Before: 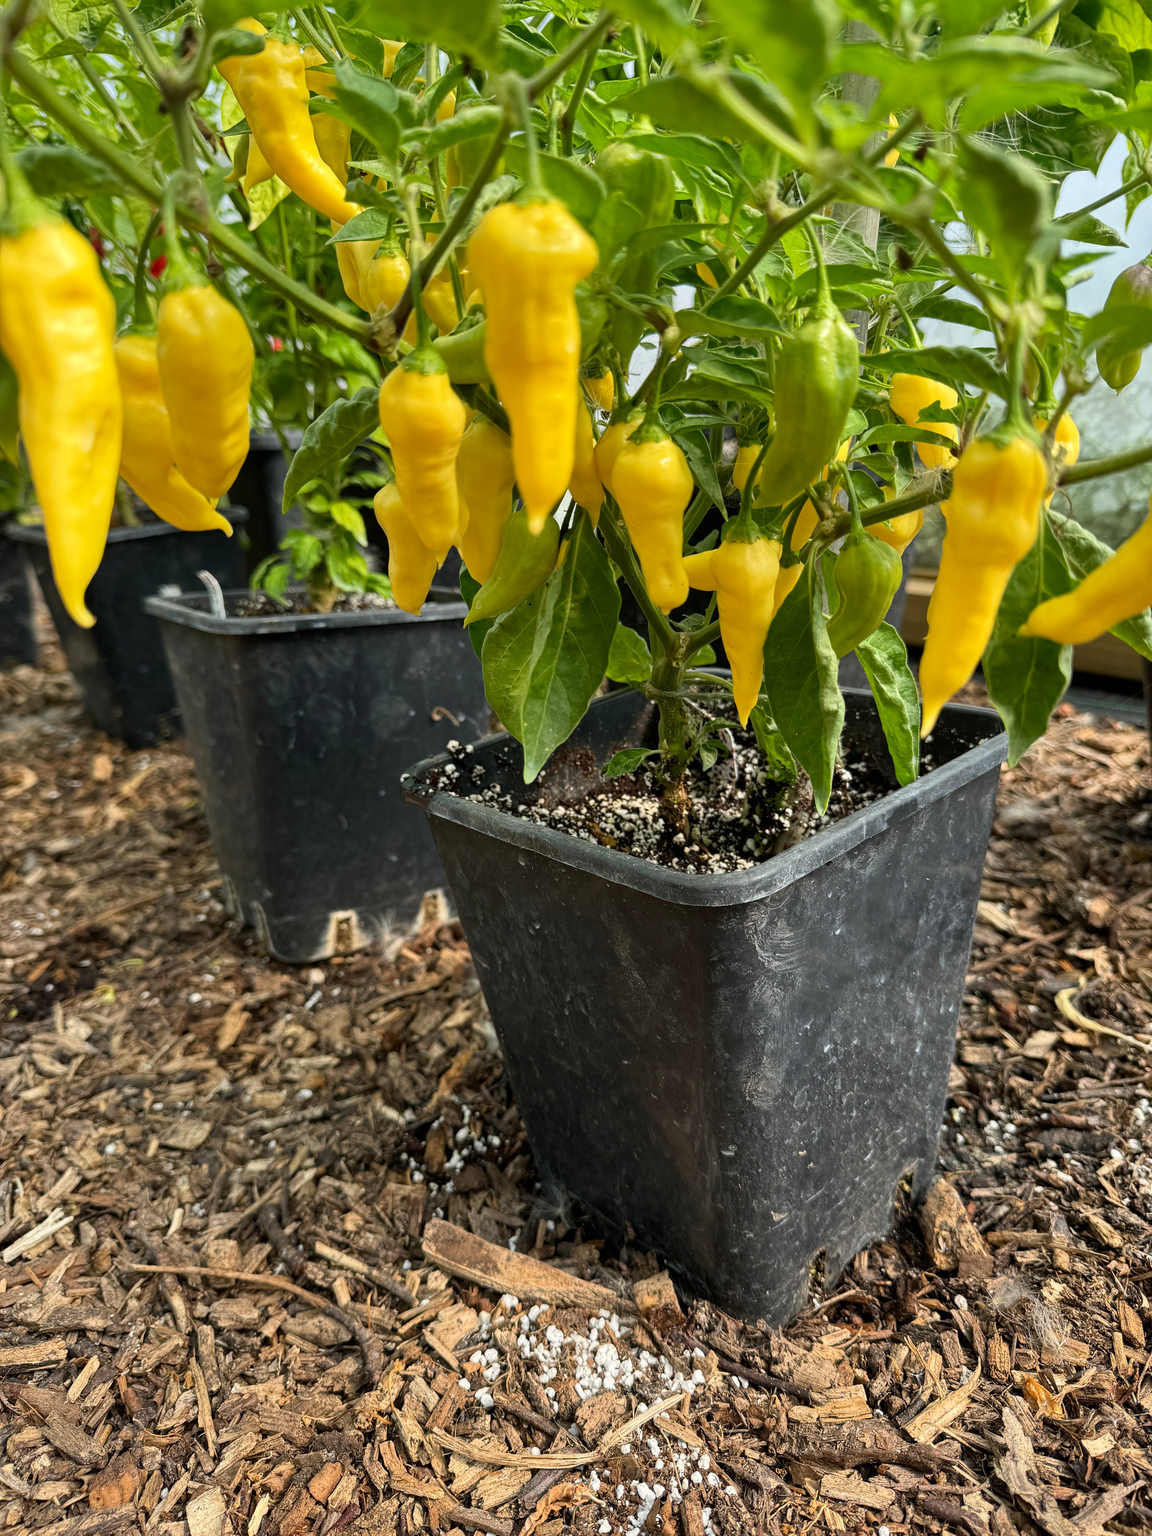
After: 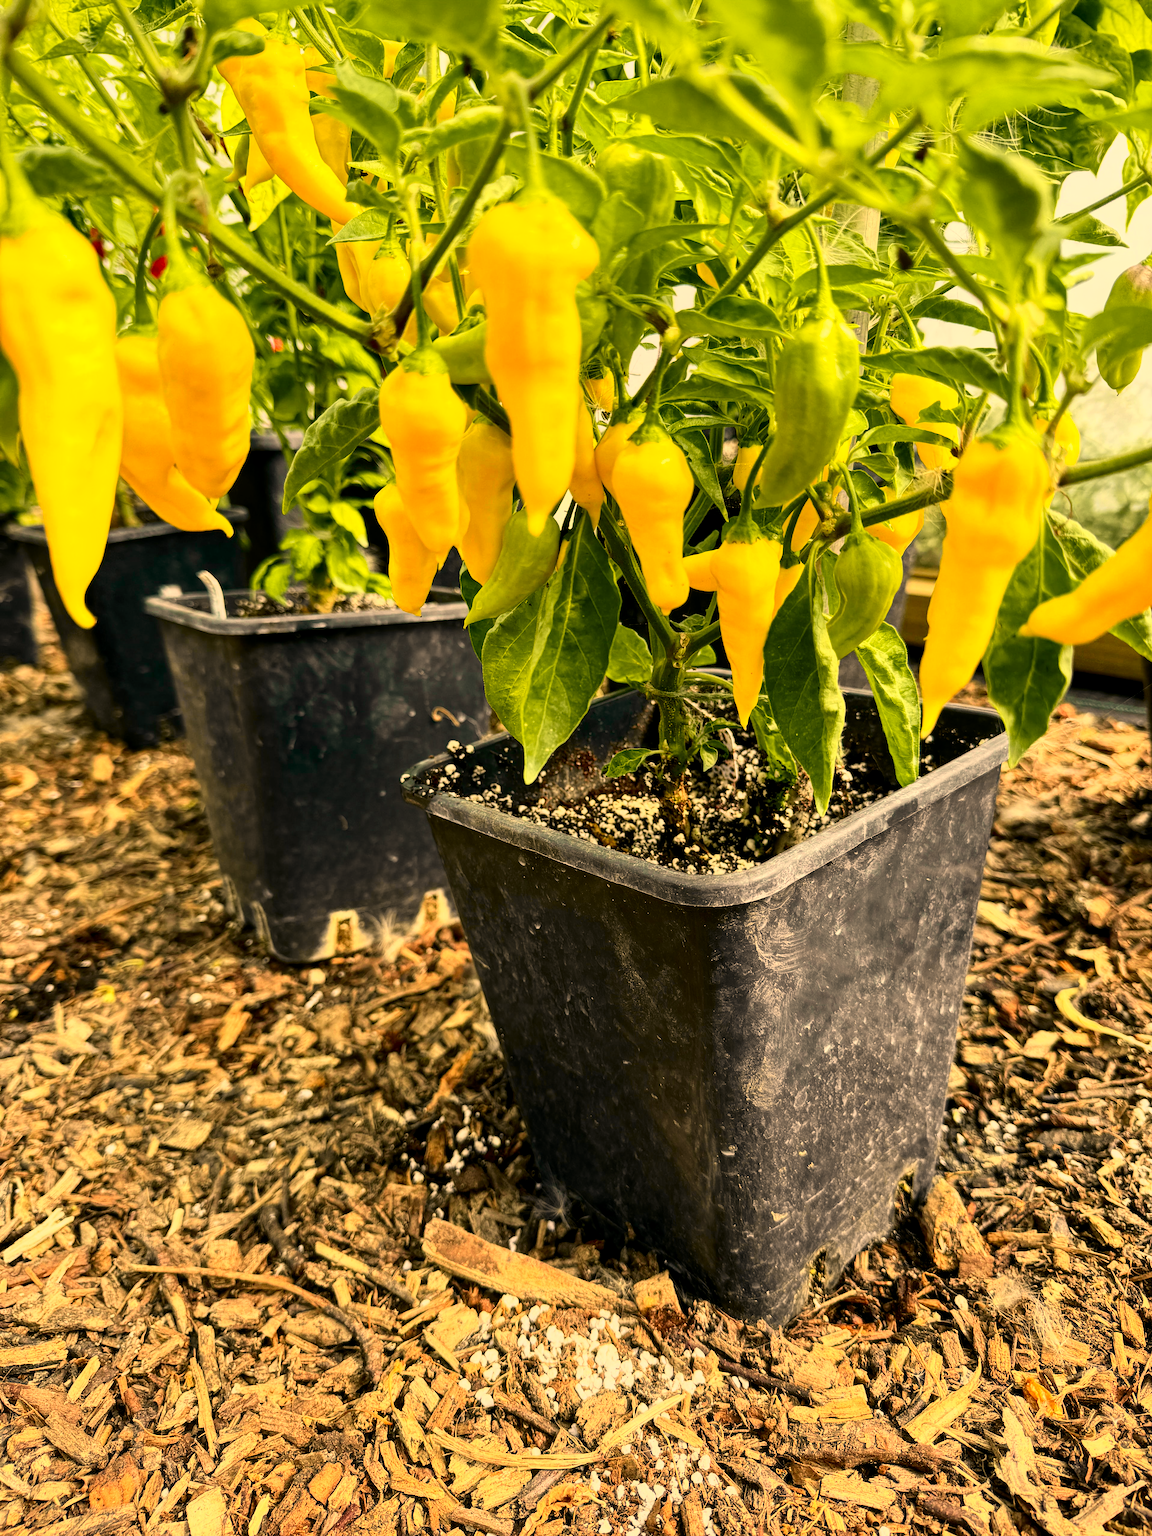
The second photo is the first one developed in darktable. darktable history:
local contrast: highlights 100%, shadows 100%, detail 120%, midtone range 0.2
tone curve: curves: ch0 [(0, 0) (0.131, 0.094) (0.326, 0.386) (0.481, 0.623) (0.593, 0.764) (0.812, 0.933) (1, 0.974)]; ch1 [(0, 0) (0.366, 0.367) (0.475, 0.453) (0.494, 0.493) (0.504, 0.497) (0.553, 0.584) (1, 1)]; ch2 [(0, 0) (0.333, 0.346) (0.375, 0.375) (0.424, 0.43) (0.476, 0.492) (0.502, 0.503) (0.533, 0.556) (0.566, 0.599) (0.614, 0.653) (1, 1)], color space Lab, independent channels, preserve colors none
color correction: highlights a* 15, highlights b* 31.55
haze removal: strength -0.05
